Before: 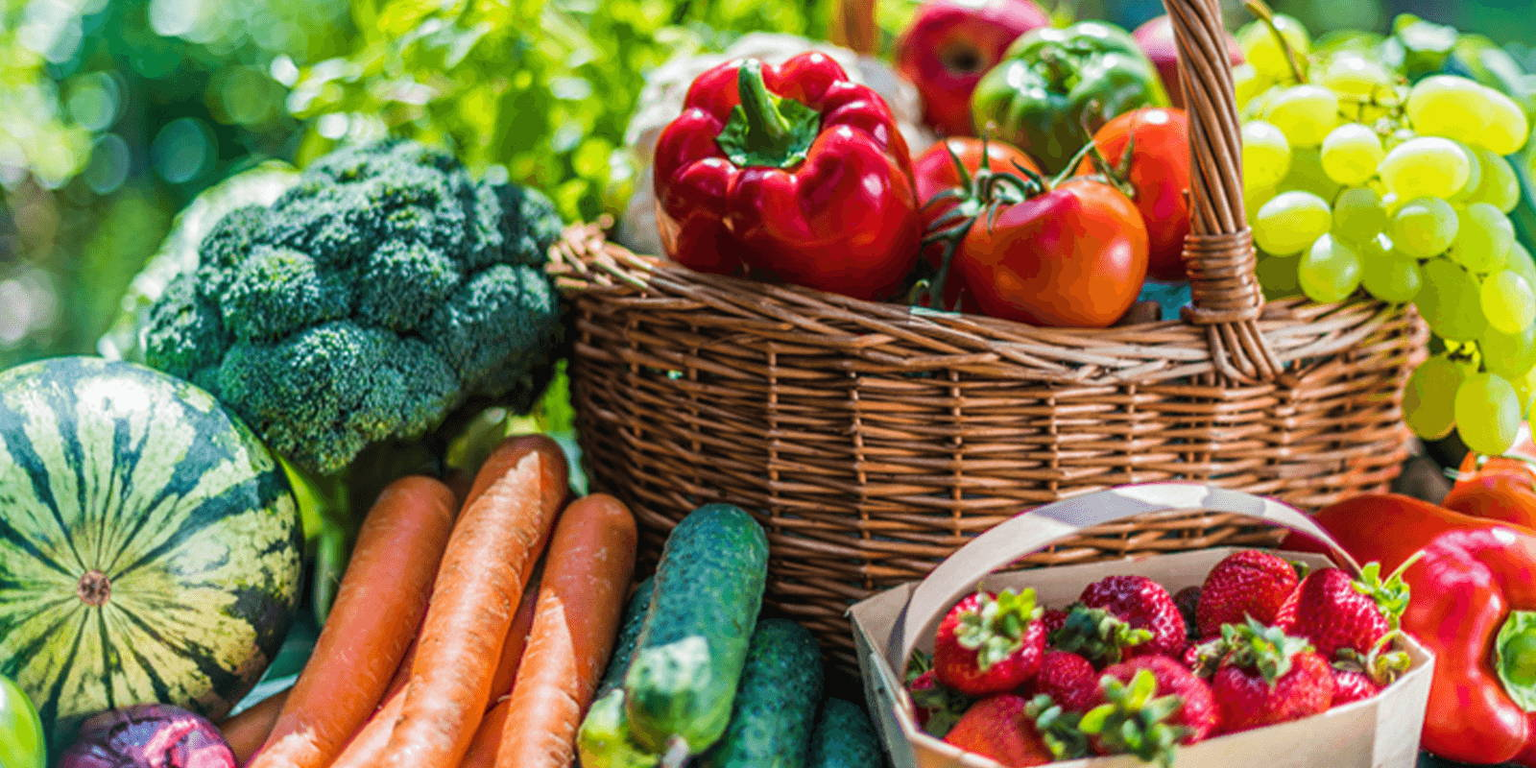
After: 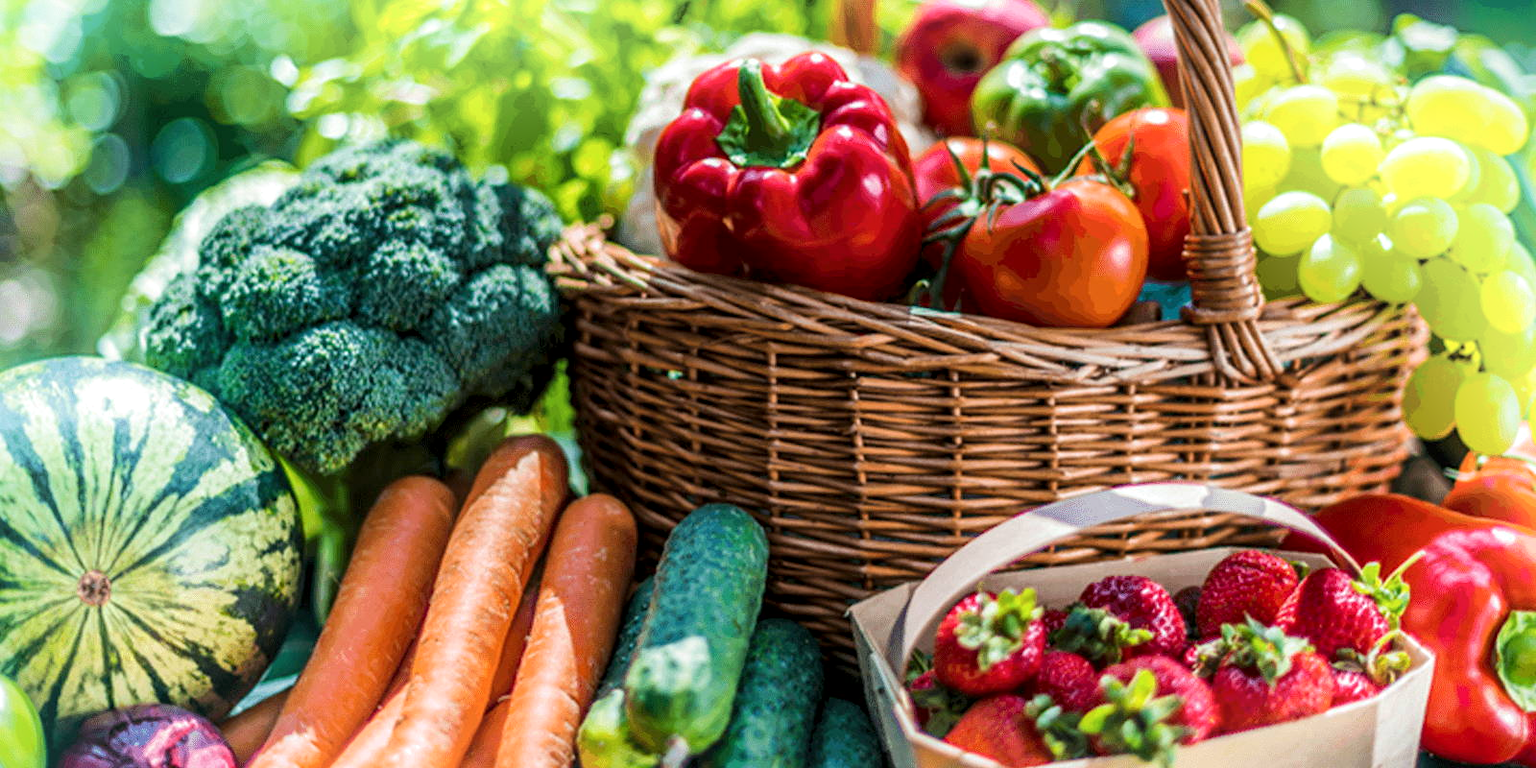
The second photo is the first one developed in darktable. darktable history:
local contrast: mode bilateral grid, contrast 19, coarseness 100, detail 150%, midtone range 0.2
shadows and highlights: shadows -21.76, highlights 99.96, soften with gaussian
